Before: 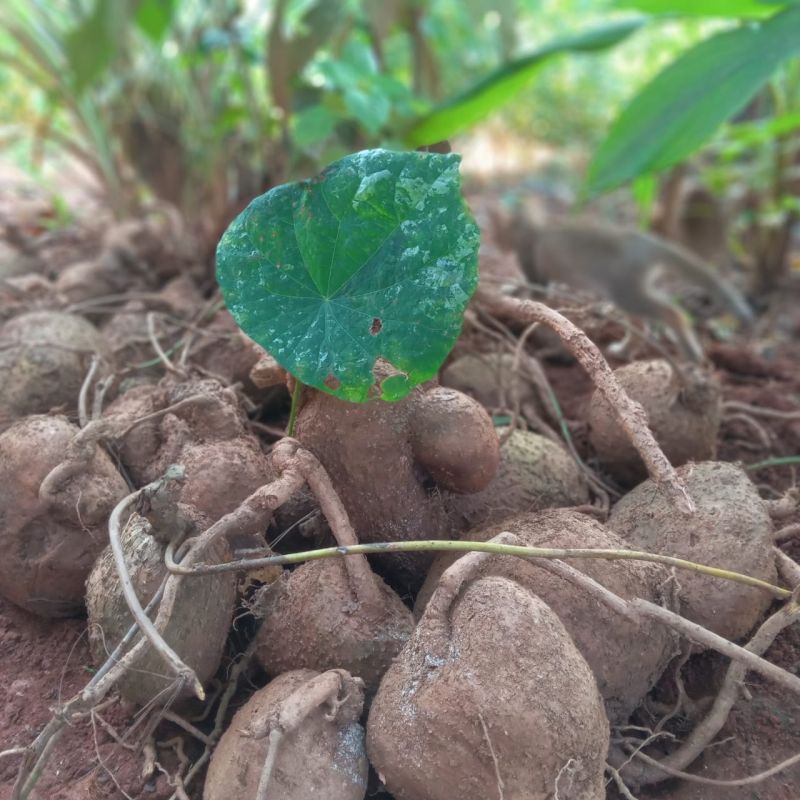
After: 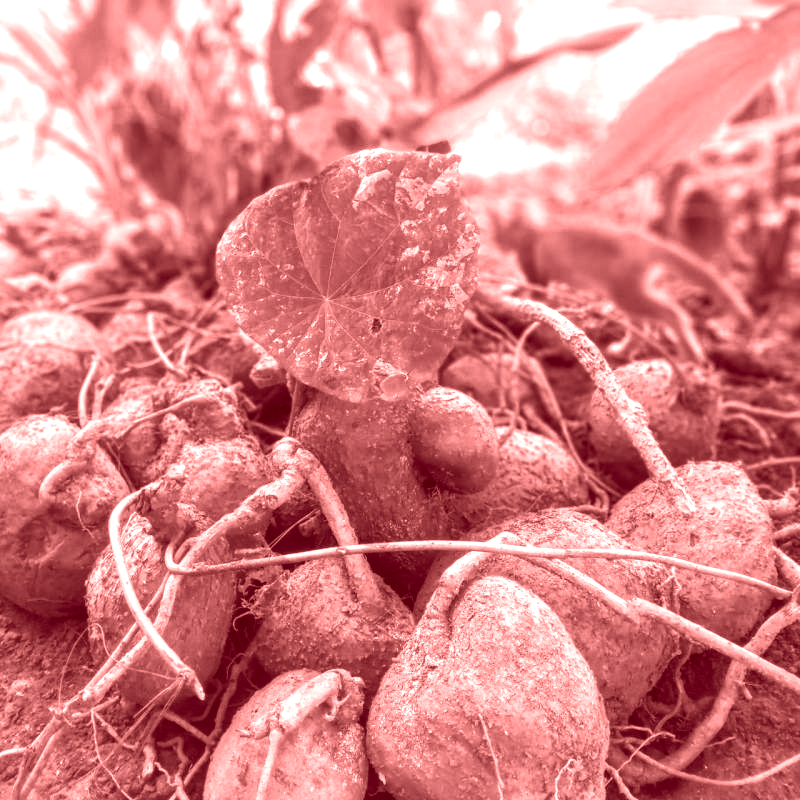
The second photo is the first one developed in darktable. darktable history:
colorize: saturation 60%, source mix 100%
local contrast: on, module defaults
tone equalizer: -8 EV -1.08 EV, -7 EV -1.01 EV, -6 EV -0.867 EV, -5 EV -0.578 EV, -3 EV 0.578 EV, -2 EV 0.867 EV, -1 EV 1.01 EV, +0 EV 1.08 EV, edges refinement/feathering 500, mask exposure compensation -1.57 EV, preserve details no
exposure: black level correction 0.001, exposure -0.125 EV, compensate exposure bias true, compensate highlight preservation false
